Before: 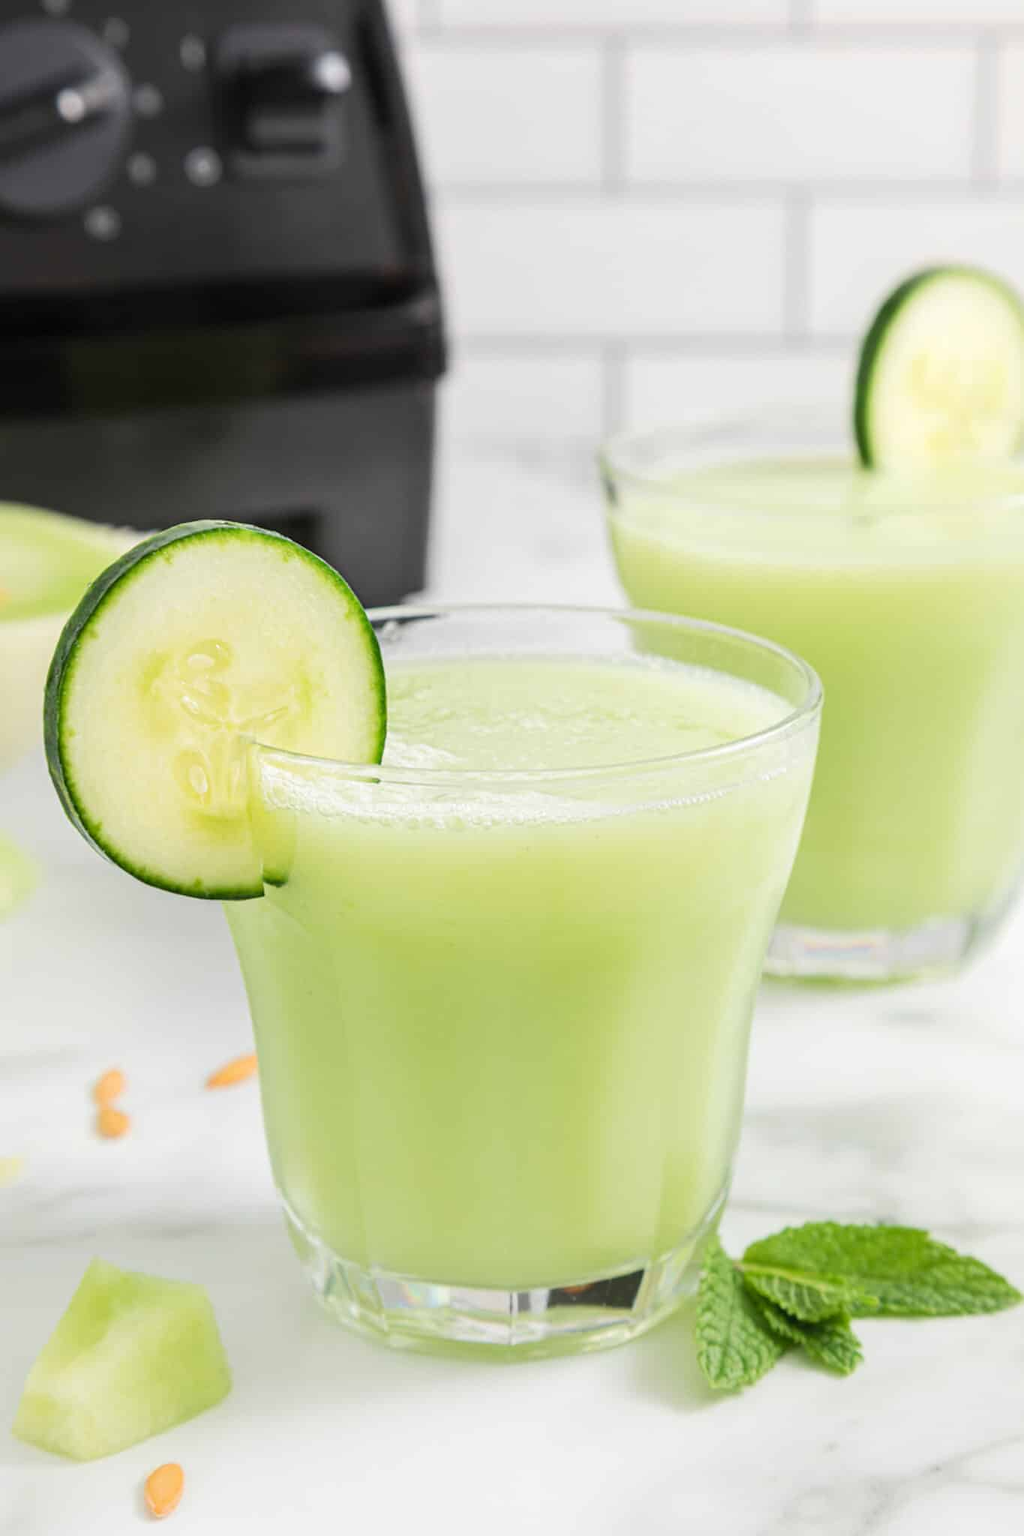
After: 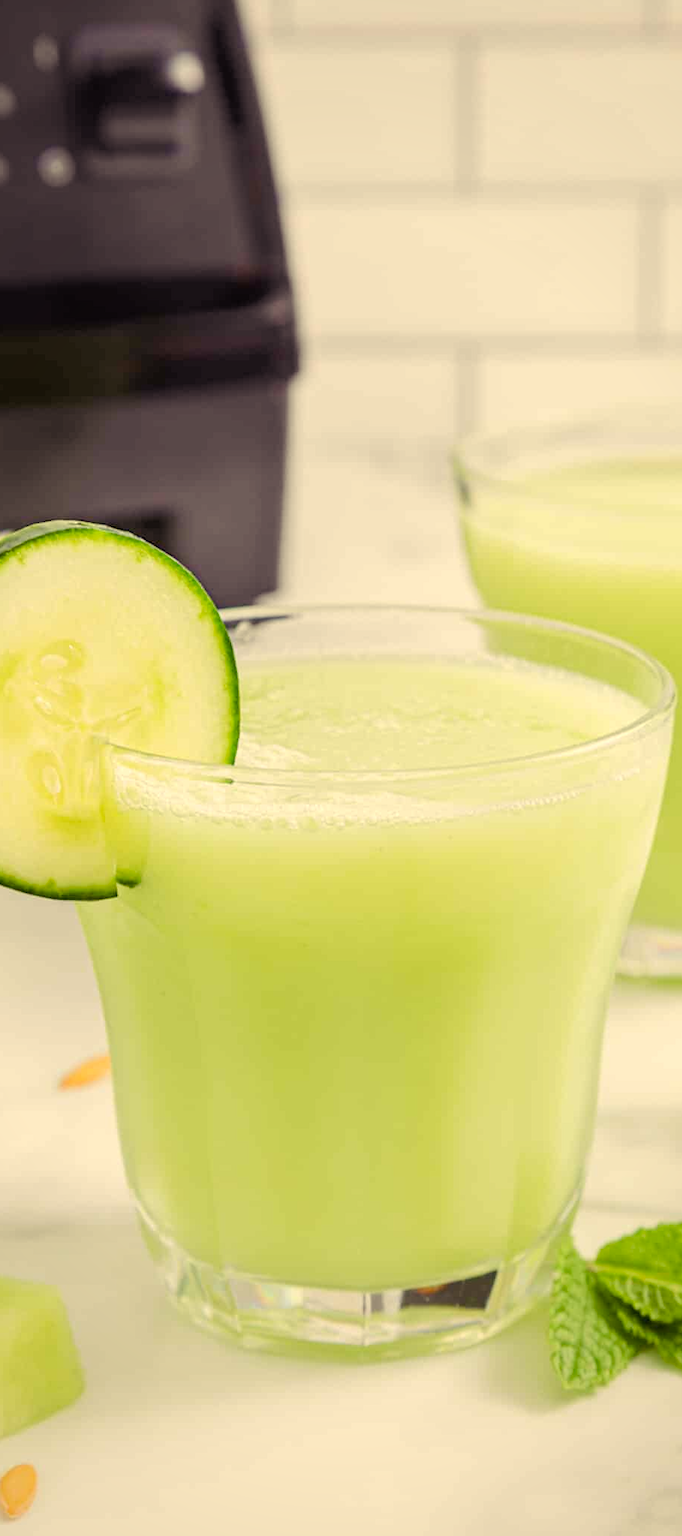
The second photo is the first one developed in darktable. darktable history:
crop and rotate: left 14.366%, right 18.927%
color correction: highlights a* 2.54, highlights b* 23.02
tone equalizer: -8 EV -0.578 EV, edges refinement/feathering 500, mask exposure compensation -1.57 EV, preserve details no
vignetting: fall-off start 72.45%, fall-off radius 107.55%, saturation 0.049, width/height ratio 0.733, unbound false
color balance rgb: shadows lift › luminance 0.498%, shadows lift › chroma 6.775%, shadows lift › hue 302.99°, perceptual saturation grading › global saturation 0.92%, perceptual saturation grading › highlights -14.724%, perceptual saturation grading › shadows 25.846%, perceptual brilliance grading › mid-tones 9.832%, perceptual brilliance grading › shadows 15.829%, global vibrance 9.165%
